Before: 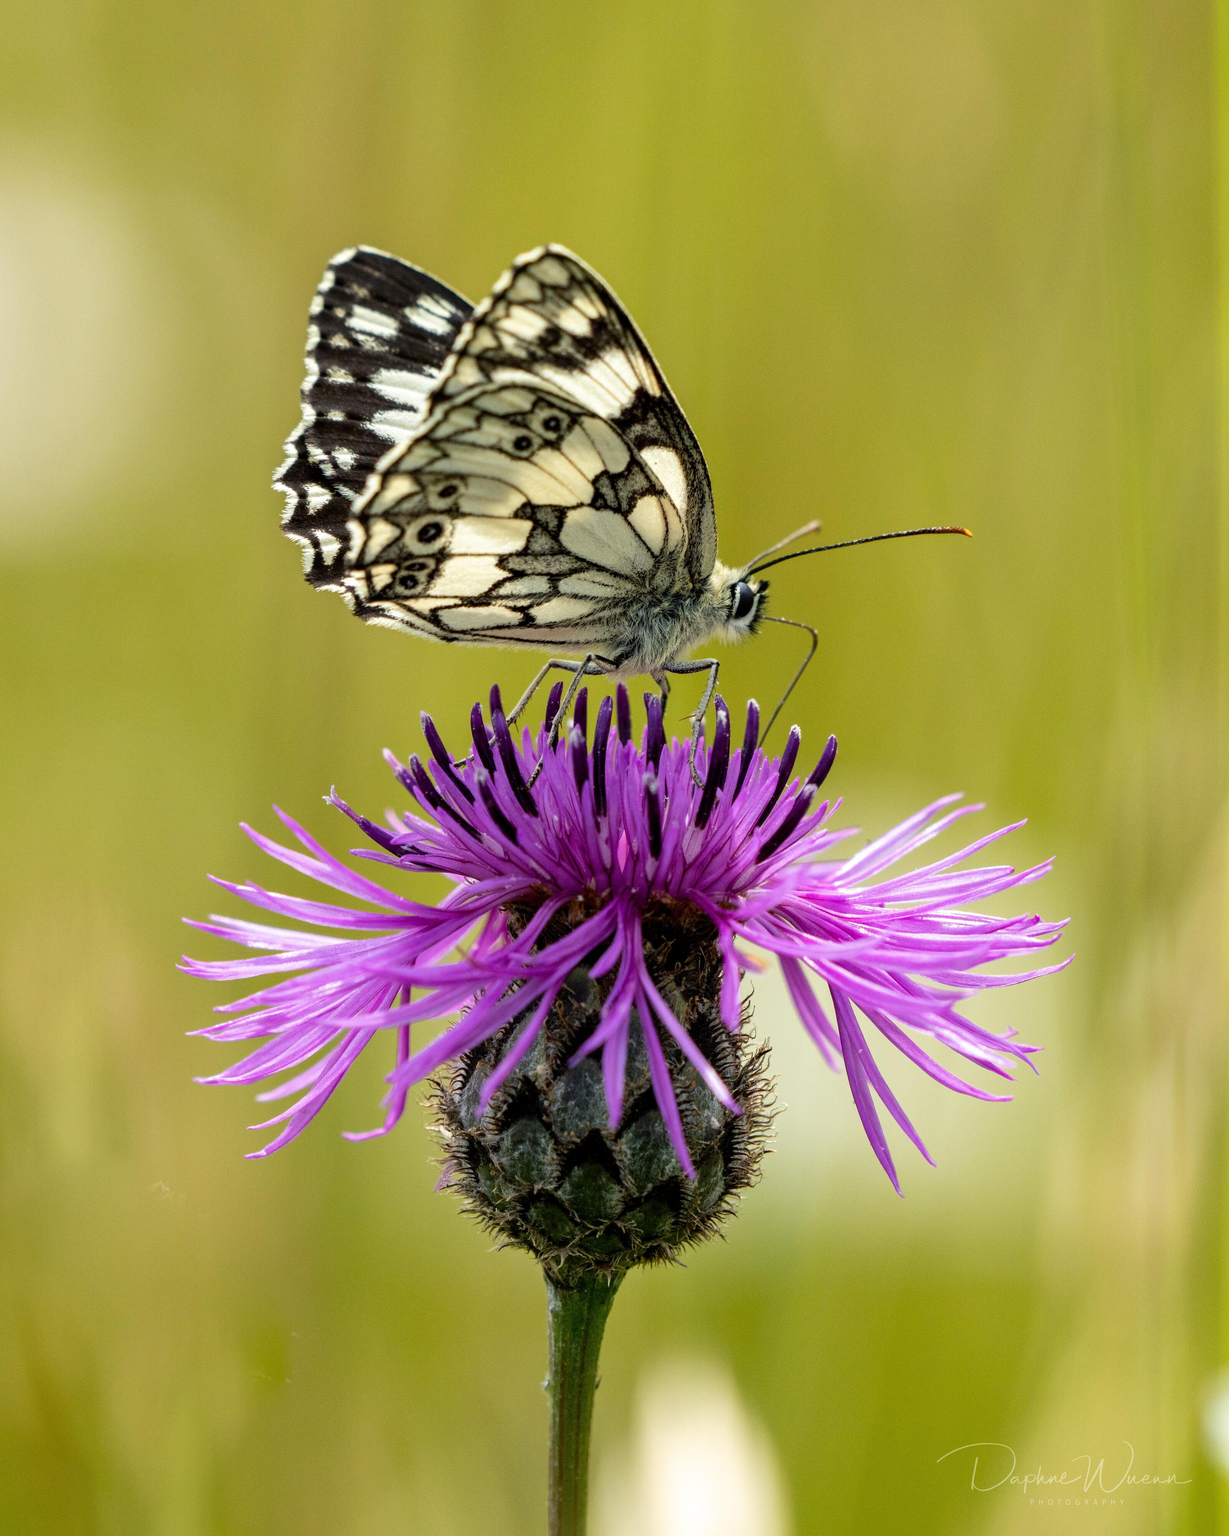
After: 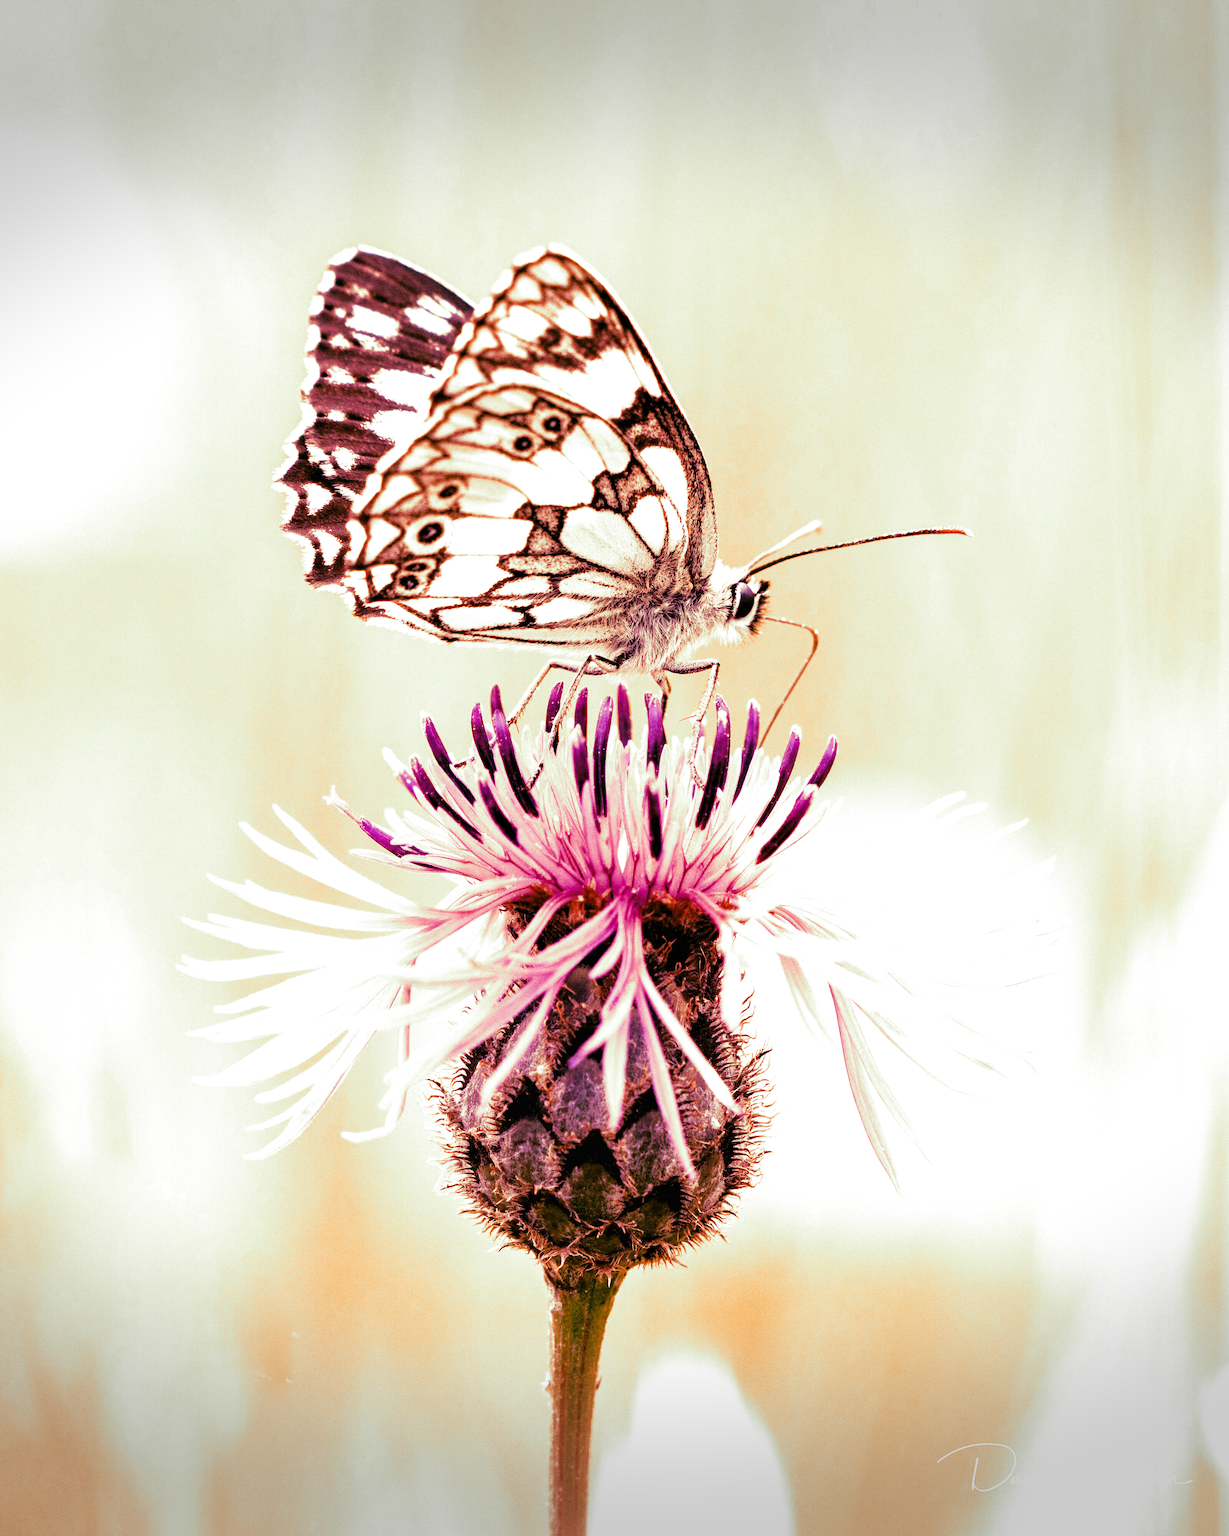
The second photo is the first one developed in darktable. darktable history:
local contrast: mode bilateral grid, contrast 100, coarseness 100, detail 91%, midtone range 0.2
color balance: lift [1.004, 1.002, 1.002, 0.998], gamma [1, 1.007, 1.002, 0.993], gain [1, 0.977, 1.013, 1.023], contrast -3.64%
color zones: curves: ch0 [(0, 0.5) (0.143, 0.5) (0.286, 0.5) (0.429, 0.5) (0.571, 0.5) (0.714, 0.476) (0.857, 0.5) (1, 0.5)]; ch2 [(0, 0.5) (0.143, 0.5) (0.286, 0.5) (0.429, 0.5) (0.571, 0.5) (0.714, 0.487) (0.857, 0.5) (1, 0.5)]
split-toning: shadows › hue 290.82°, shadows › saturation 0.34, highlights › saturation 0.38, balance 0, compress 50%
vignetting: fall-off start 100%, brightness -0.406, saturation -0.3, width/height ratio 1.324, dithering 8-bit output, unbound false
white balance: red 2.353, blue 1.536
haze removal: compatibility mode true, adaptive false
tone curve: curves: ch0 [(0.047, 0) (0.292, 0.352) (0.657, 0.678) (1, 0.958)], color space Lab, linked channels, preserve colors none
